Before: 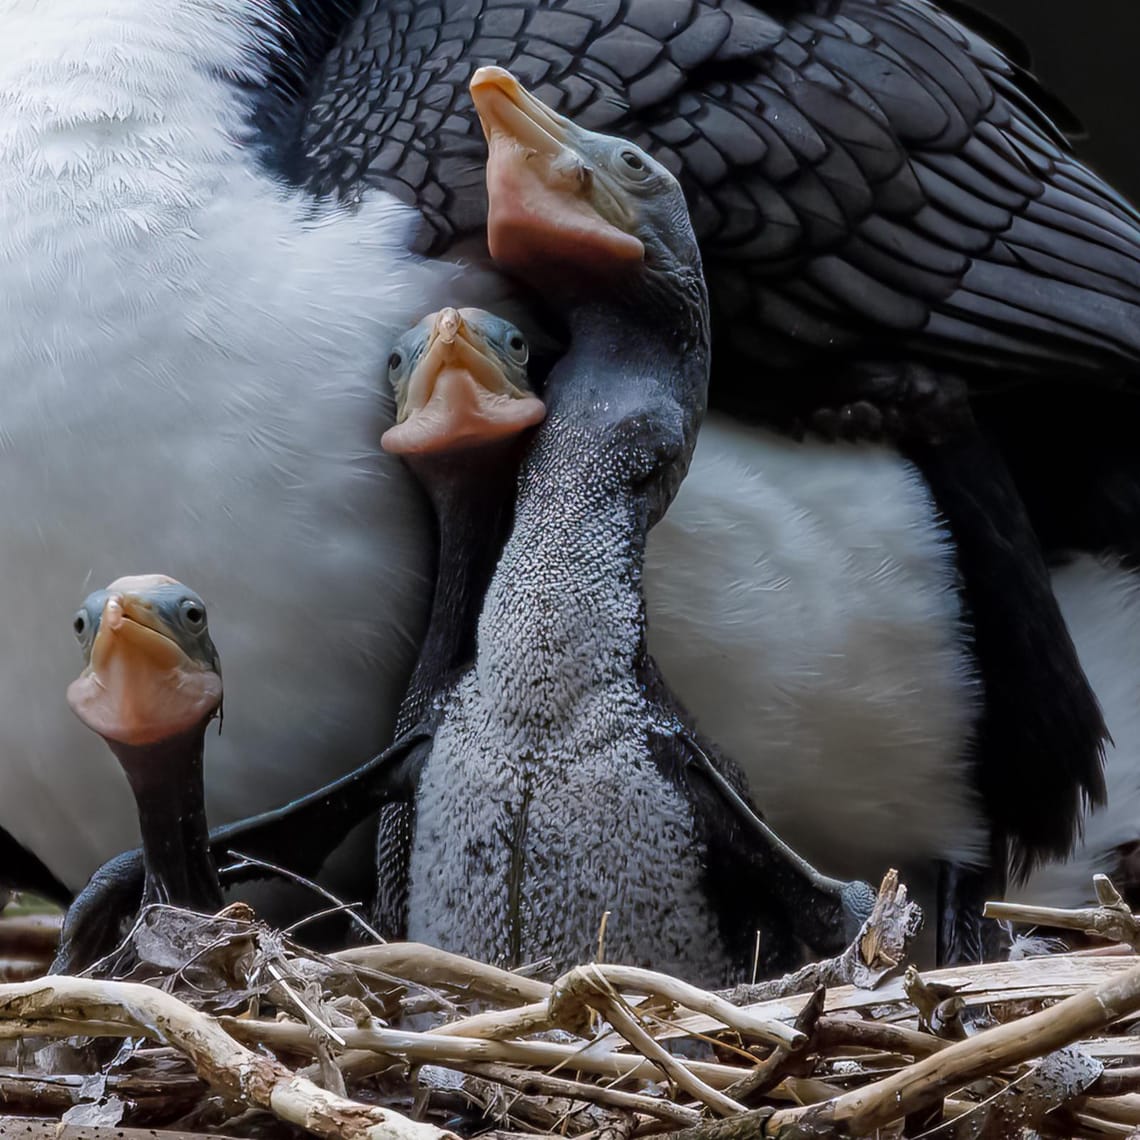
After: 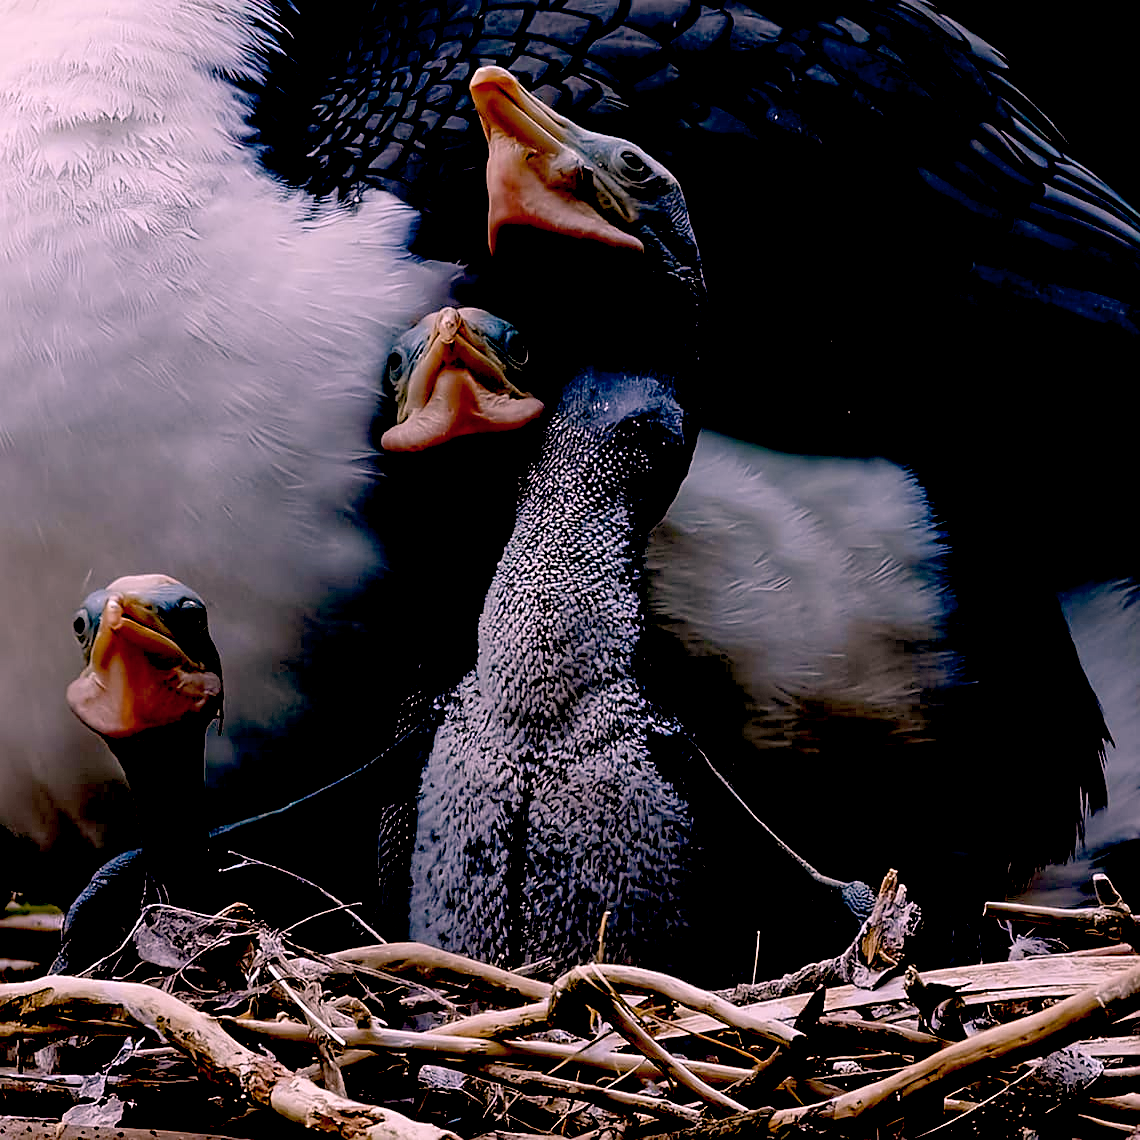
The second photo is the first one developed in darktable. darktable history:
color calibration: illuminant as shot in camera, x 0.363, y 0.385, temperature 4528.04 K
sharpen: on, module defaults
color zones: curves: ch1 [(0, 0.469) (0.01, 0.469) (0.12, 0.446) (0.248, 0.469) (0.5, 0.5) (0.748, 0.5) (0.99, 0.469) (1, 0.469)]
color balance rgb: shadows lift › luminance -5%, shadows lift › chroma 1.1%, shadows lift › hue 219°, power › luminance 10%, power › chroma 2.83%, power › hue 60°, highlights gain › chroma 4.52%, highlights gain › hue 33.33°, saturation formula JzAzBz (2021)
exposure: black level correction 0.1, exposure -0.092 EV, compensate highlight preservation false
